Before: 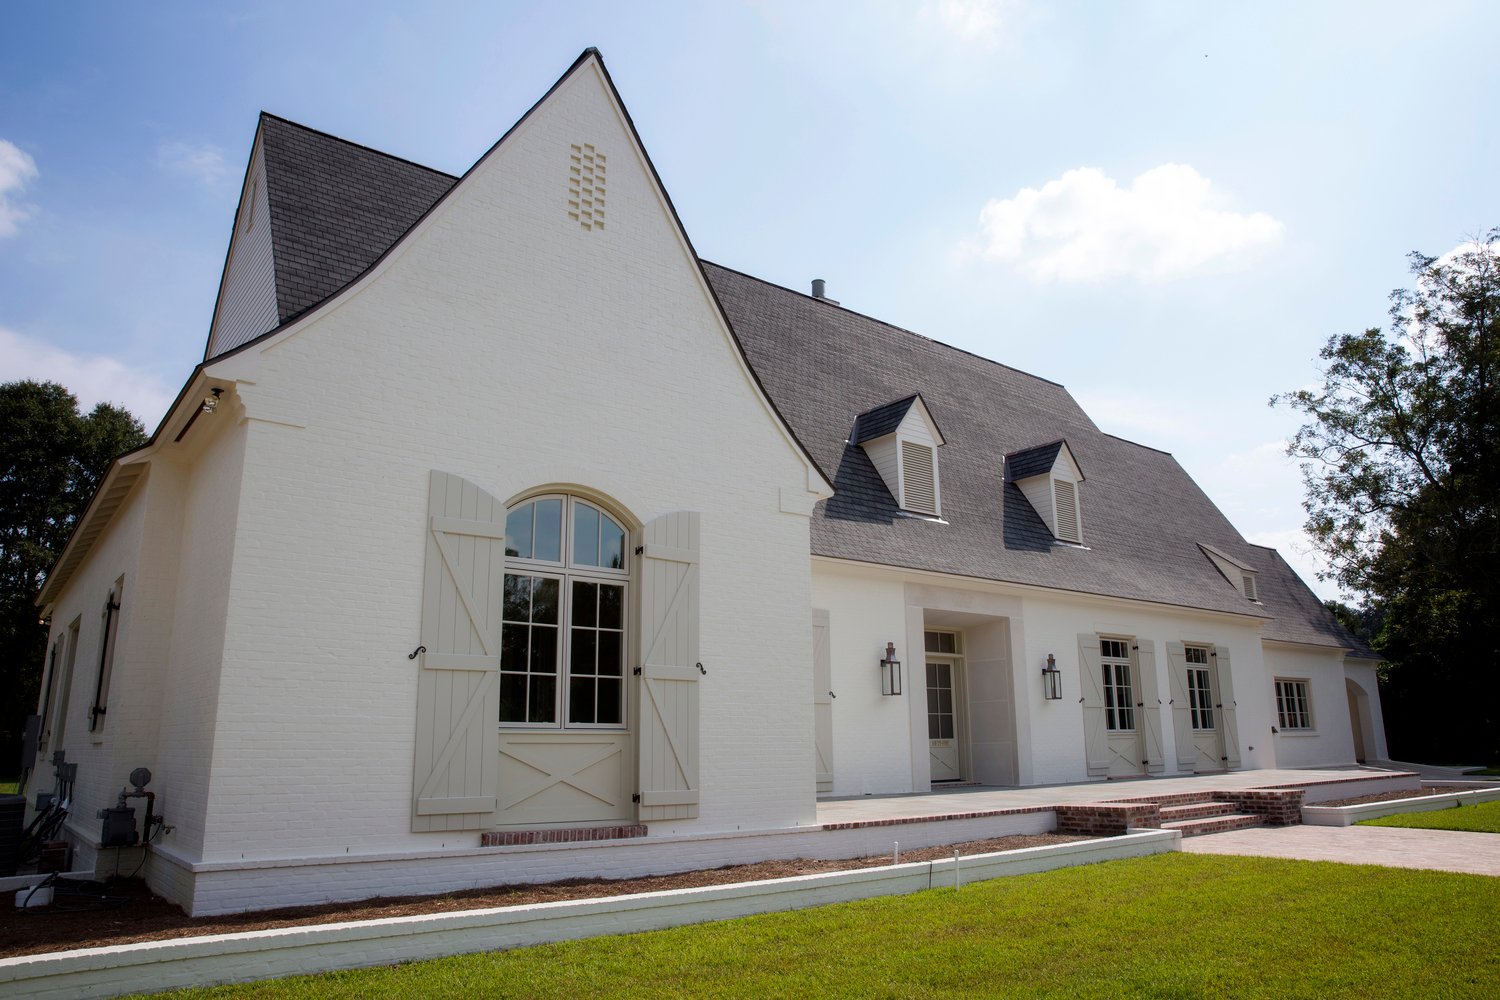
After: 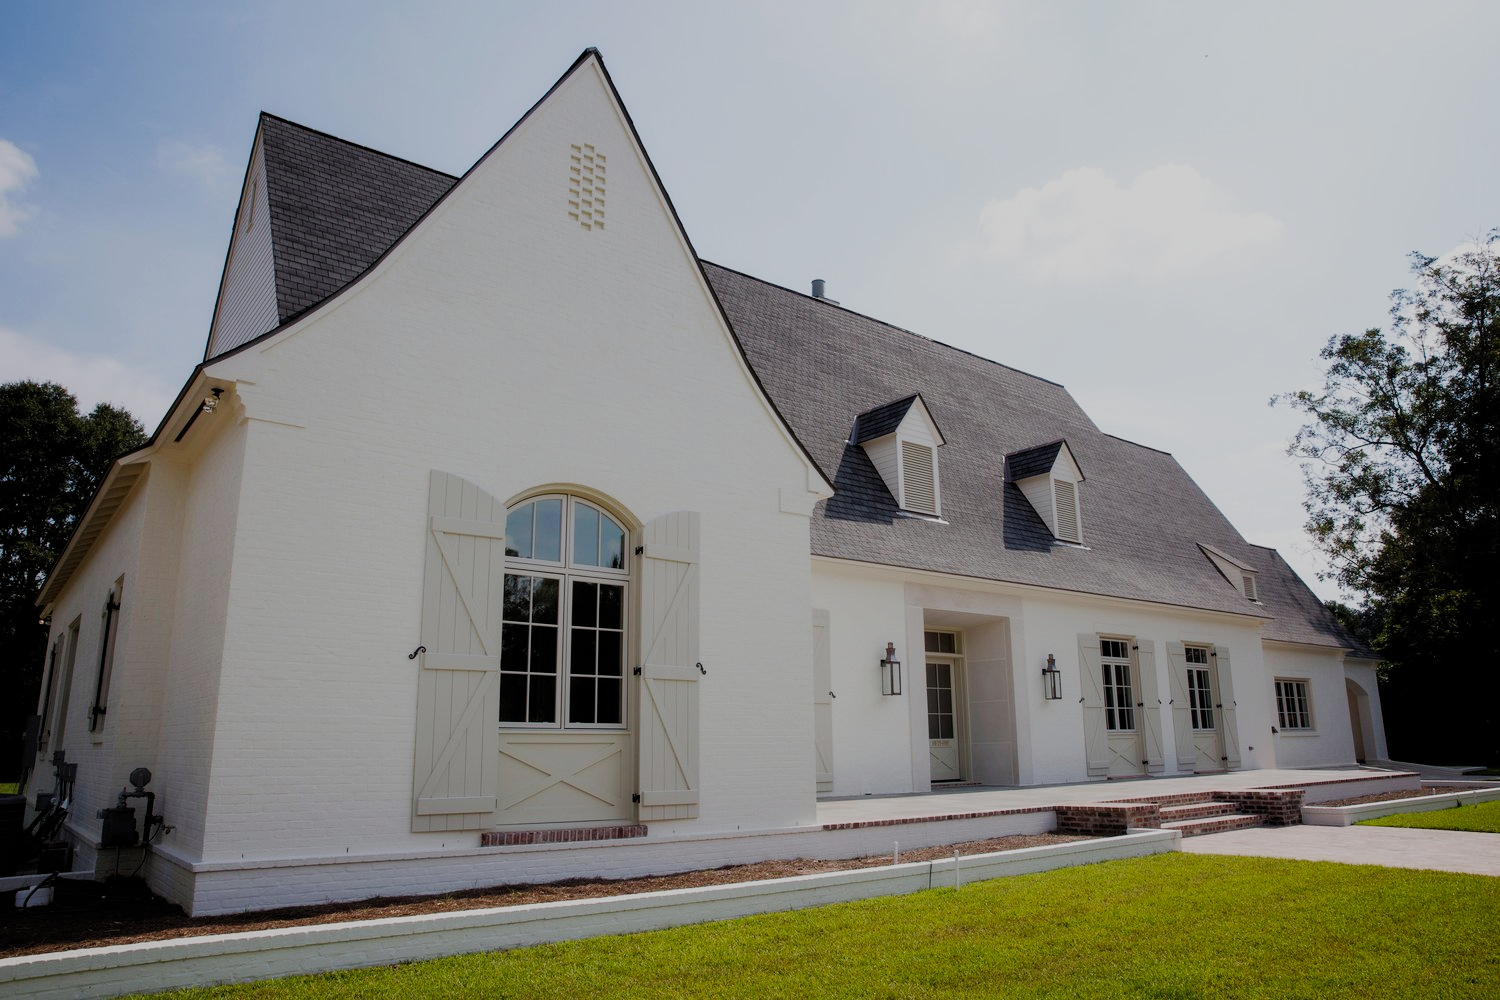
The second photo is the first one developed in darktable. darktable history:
filmic rgb: black relative exposure -7.65 EV, white relative exposure 4.56 EV, threshold 5.94 EV, hardness 3.61, preserve chrominance no, color science v5 (2021), contrast in shadows safe, contrast in highlights safe, enable highlight reconstruction true
